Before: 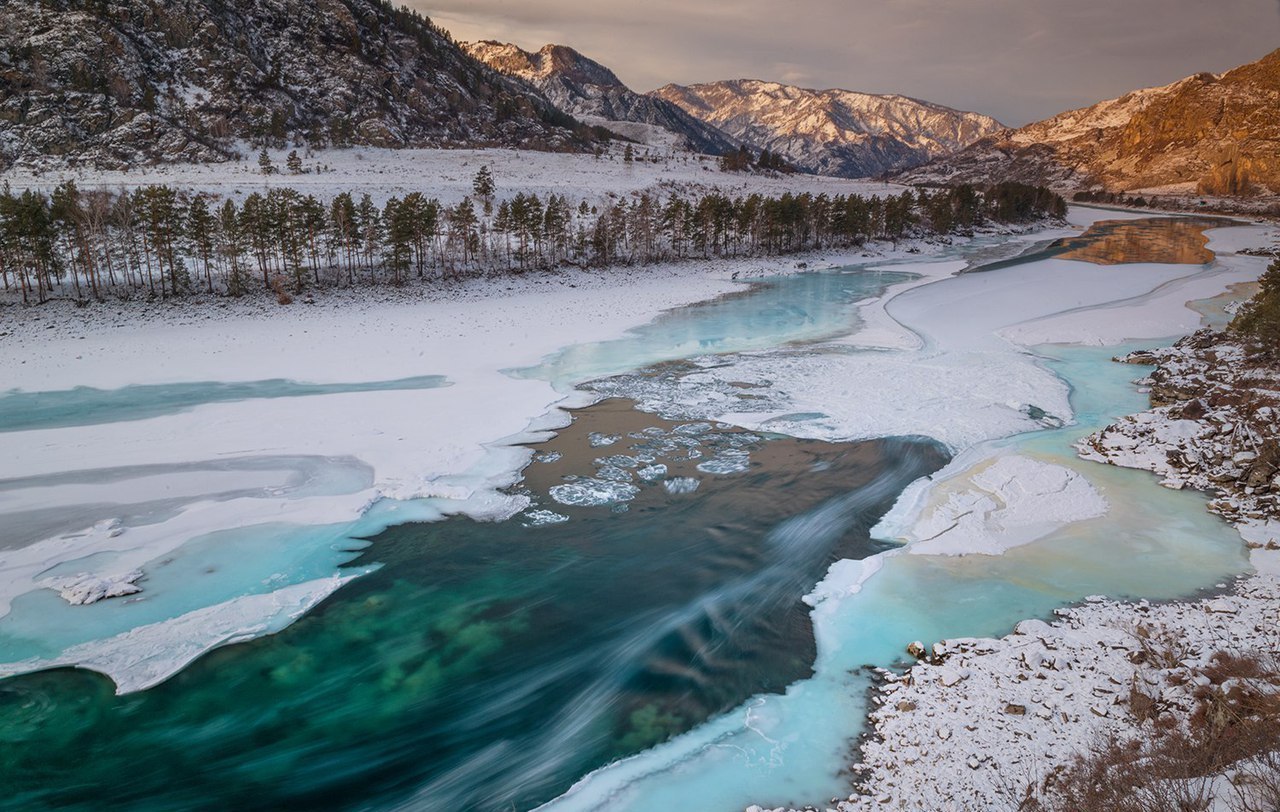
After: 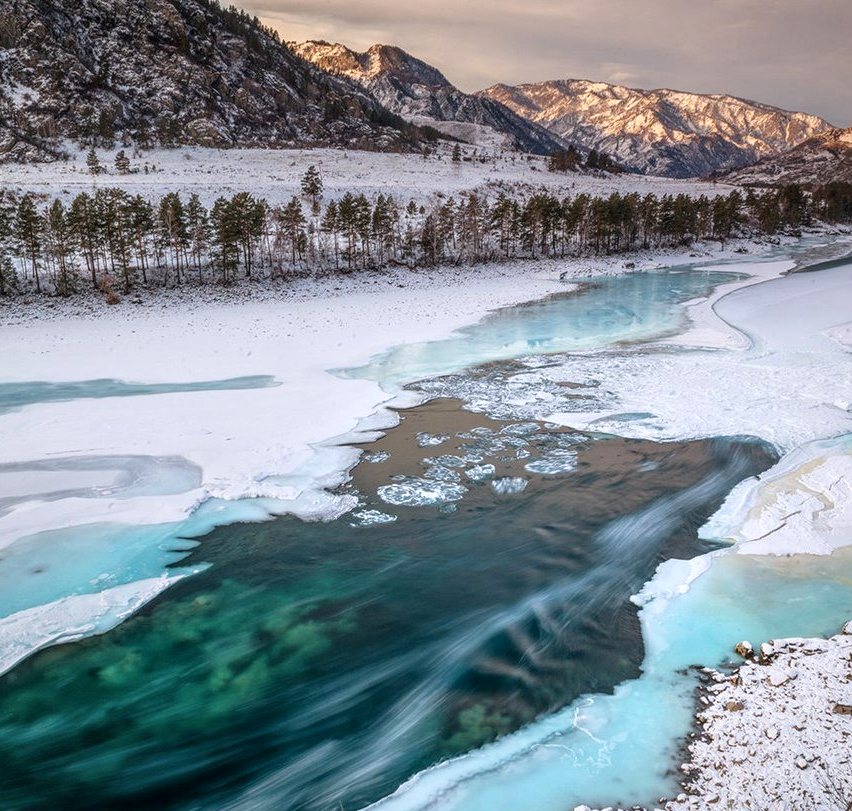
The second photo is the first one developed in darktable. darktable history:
crop and rotate: left 13.439%, right 19.957%
tone equalizer: -8 EV -0.382 EV, -7 EV -0.386 EV, -6 EV -0.3 EV, -5 EV -0.201 EV, -3 EV 0.21 EV, -2 EV 0.36 EV, -1 EV 0.414 EV, +0 EV 0.443 EV
local contrast: on, module defaults
